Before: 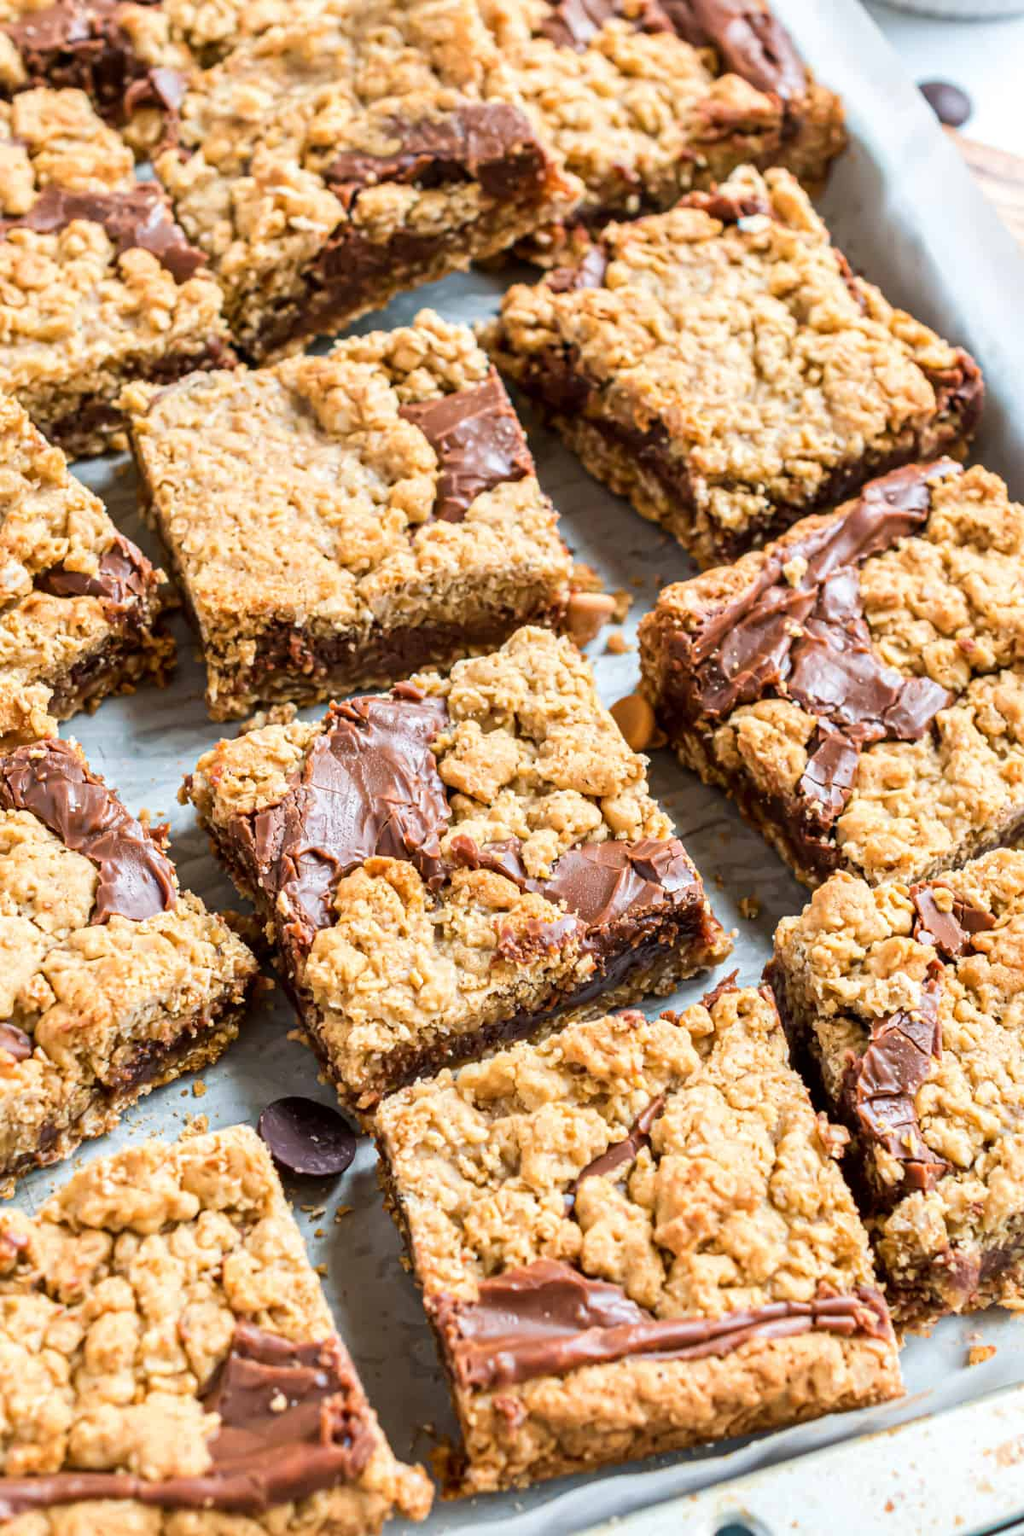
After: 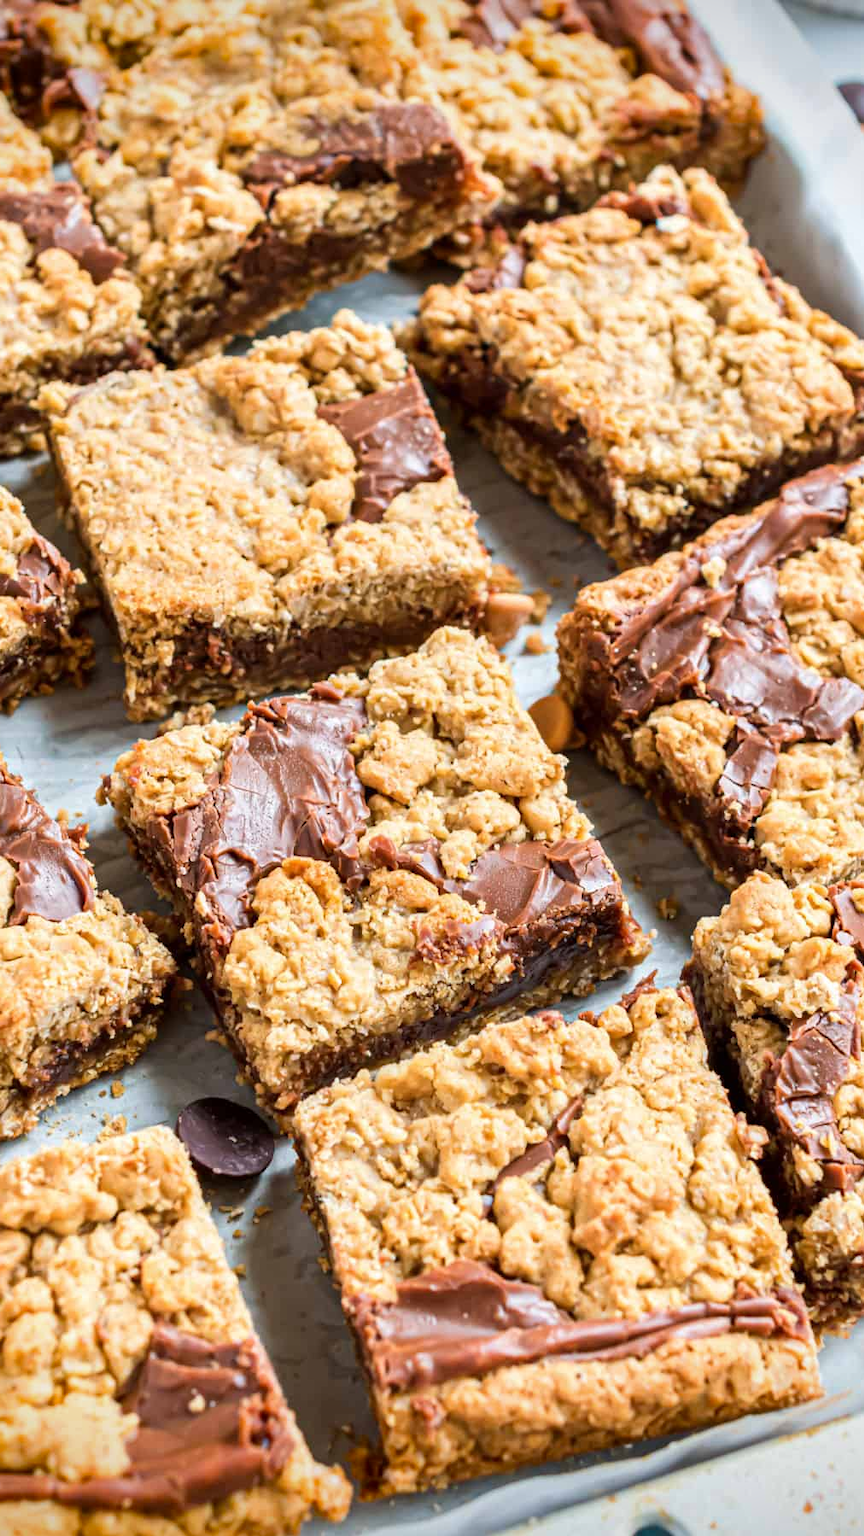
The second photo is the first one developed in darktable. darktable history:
vignetting: fall-off start 97.22%, saturation 0.376, width/height ratio 1.183
crop: left 8.038%, right 7.462%
